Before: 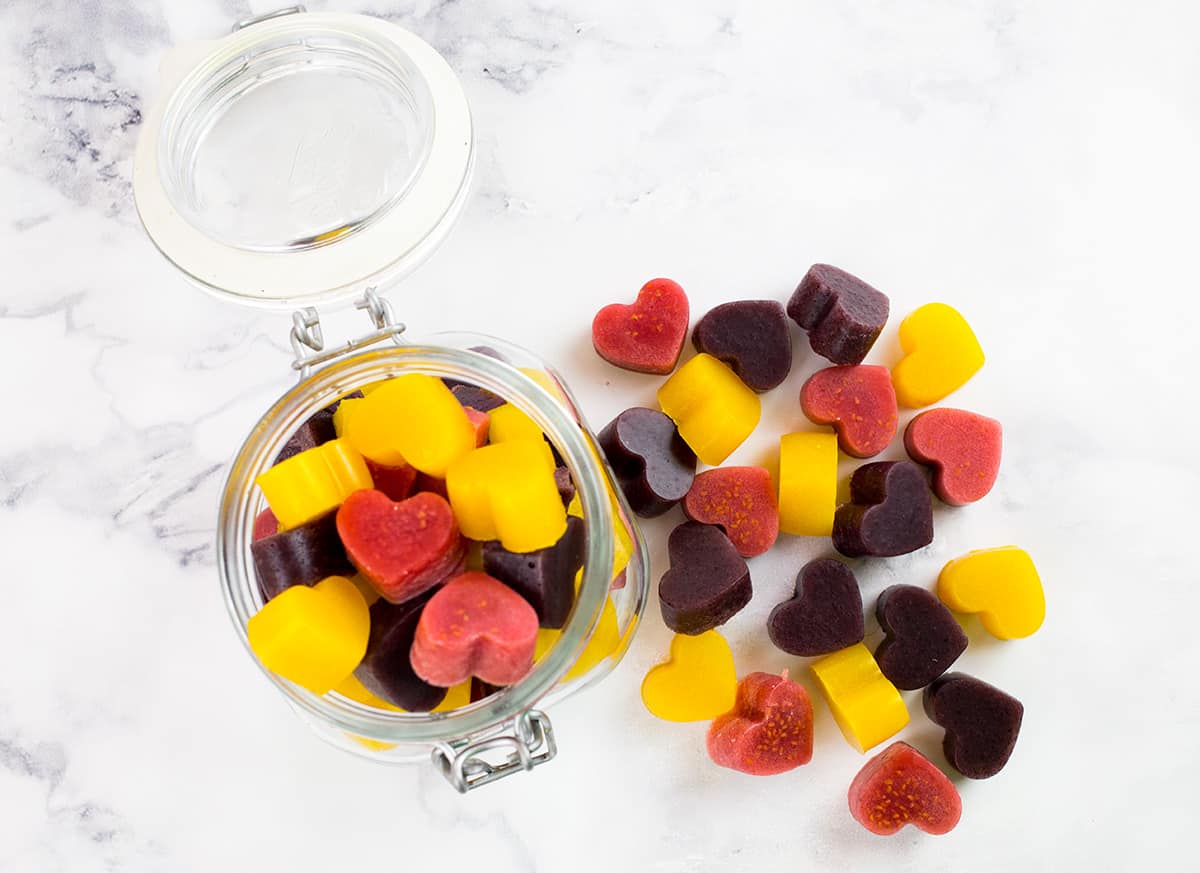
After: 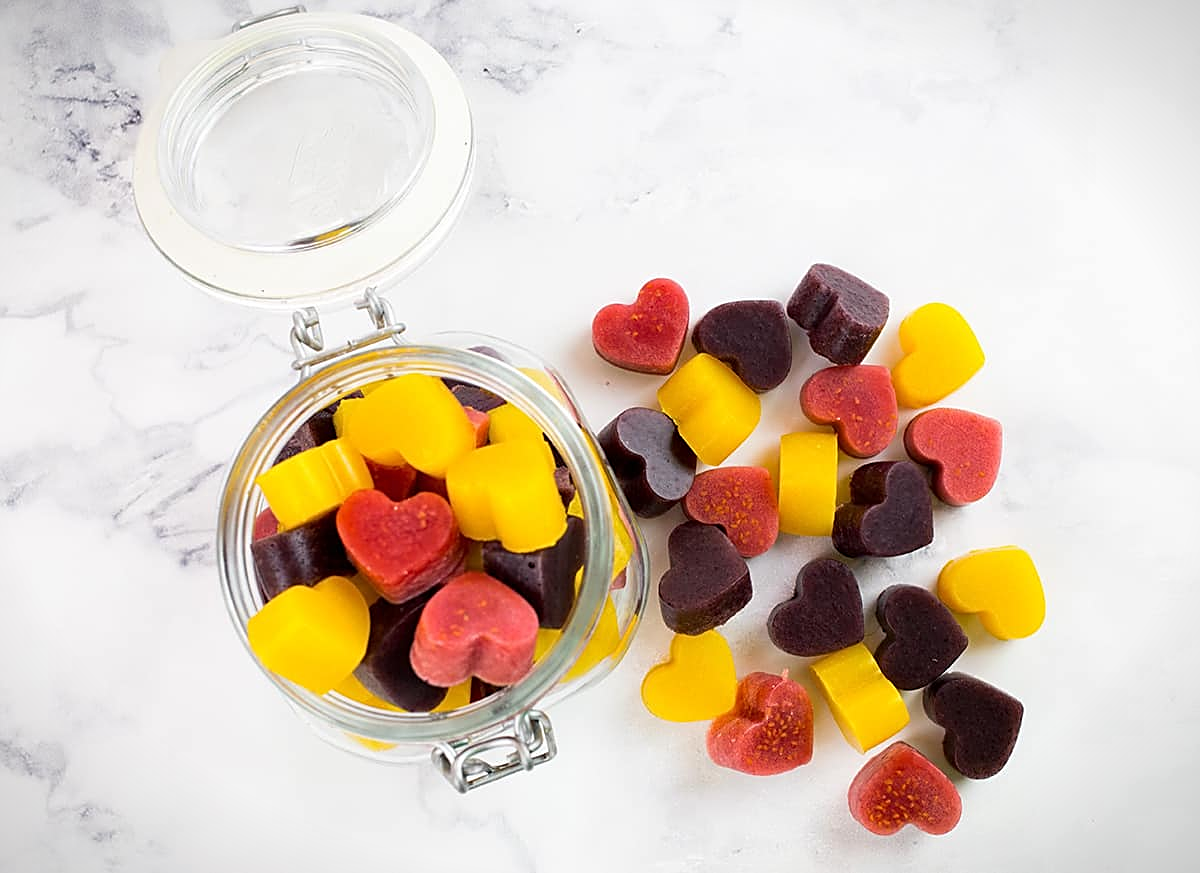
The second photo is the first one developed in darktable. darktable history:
vignetting: fall-off start 100%, fall-off radius 64.94%, automatic ratio true, unbound false
sharpen: on, module defaults
